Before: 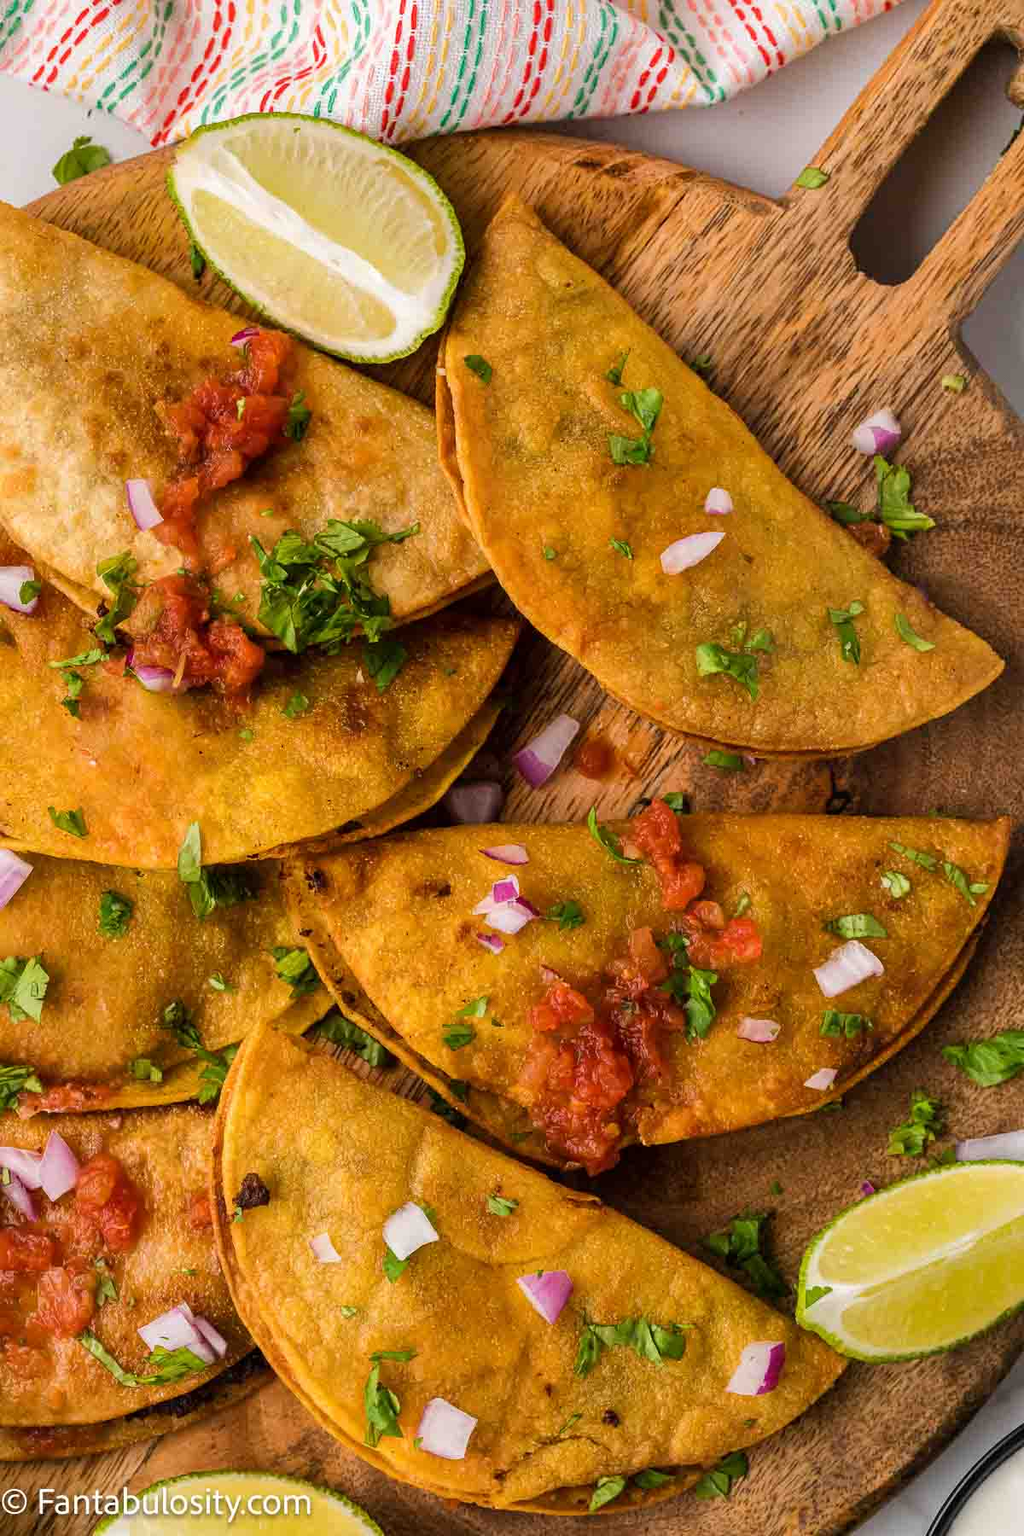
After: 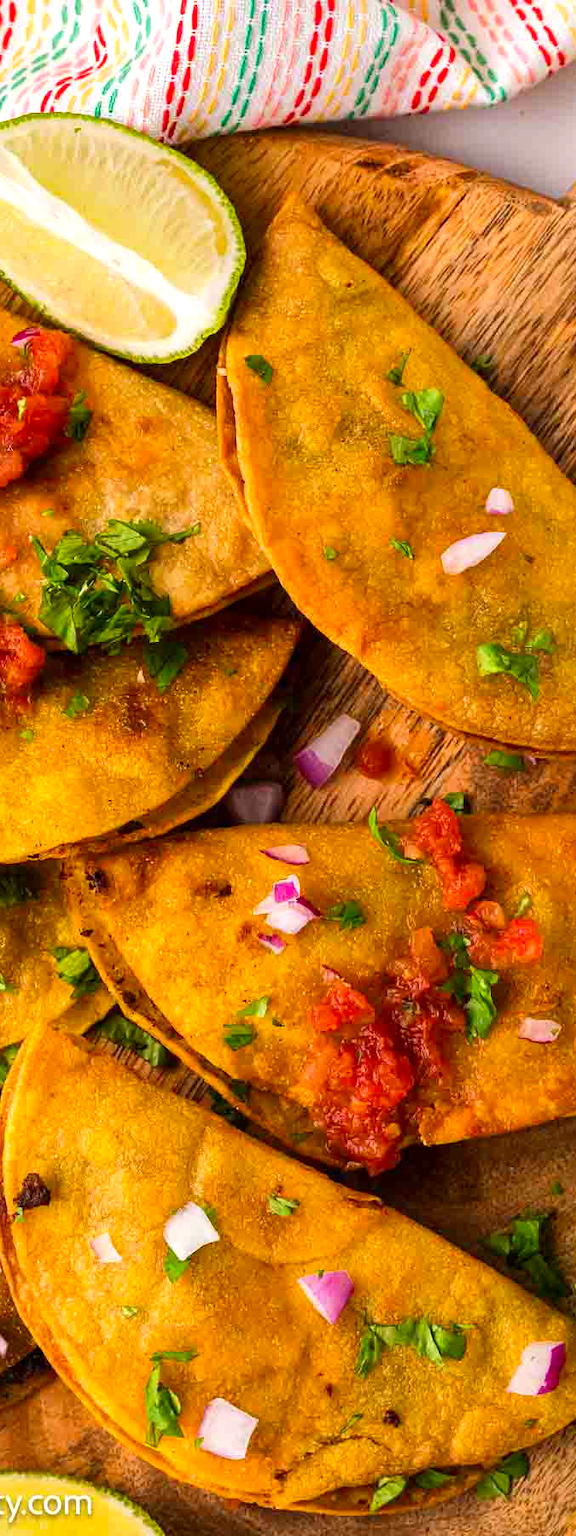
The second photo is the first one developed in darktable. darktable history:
contrast brightness saturation: contrast 0.08, saturation 0.2
crop: left 21.496%, right 22.254%
exposure: exposure 0.3 EV, compensate highlight preservation false
